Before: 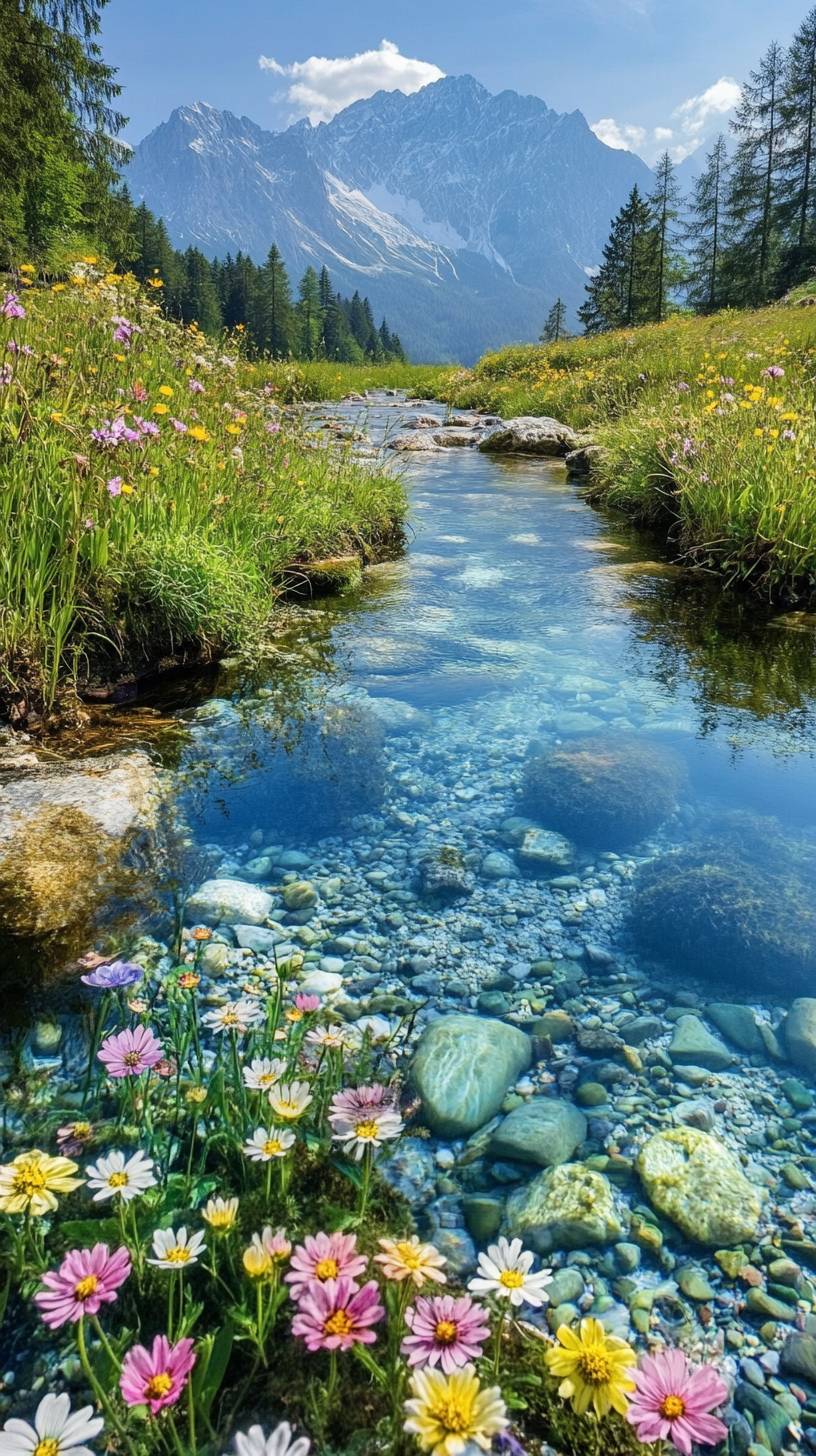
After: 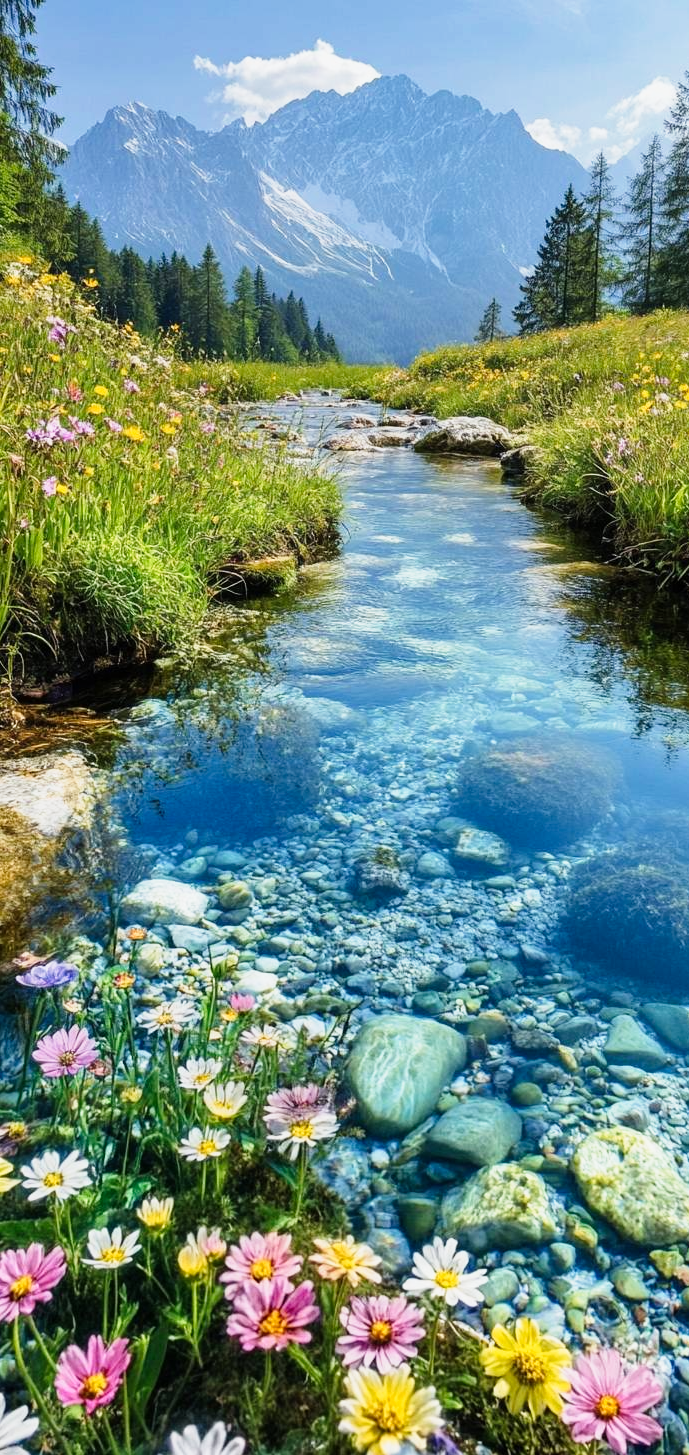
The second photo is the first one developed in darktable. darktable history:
tone curve: curves: ch0 [(0, 0) (0.091, 0.077) (0.517, 0.574) (0.745, 0.82) (0.844, 0.908) (0.909, 0.942) (1, 0.973)]; ch1 [(0, 0) (0.437, 0.404) (0.5, 0.5) (0.534, 0.546) (0.58, 0.603) (0.616, 0.649) (1, 1)]; ch2 [(0, 0) (0.442, 0.415) (0.5, 0.5) (0.535, 0.547) (0.585, 0.62) (1, 1)], preserve colors none
crop: left 7.971%, right 7.524%
